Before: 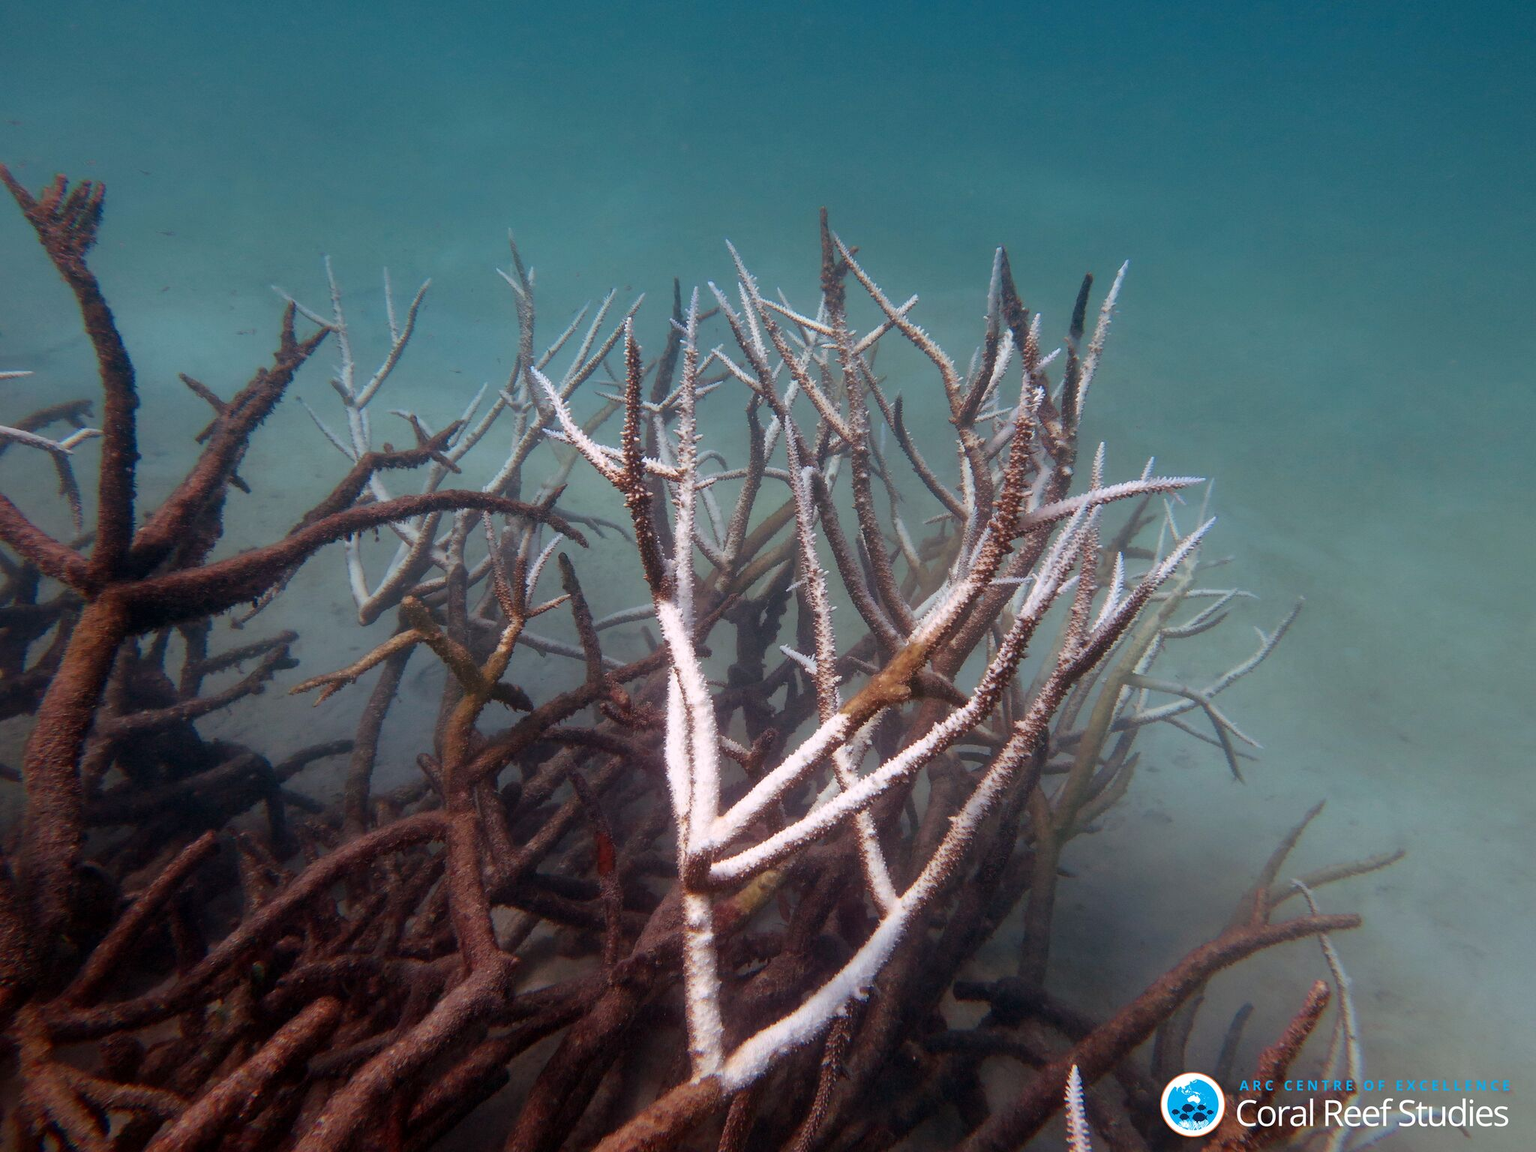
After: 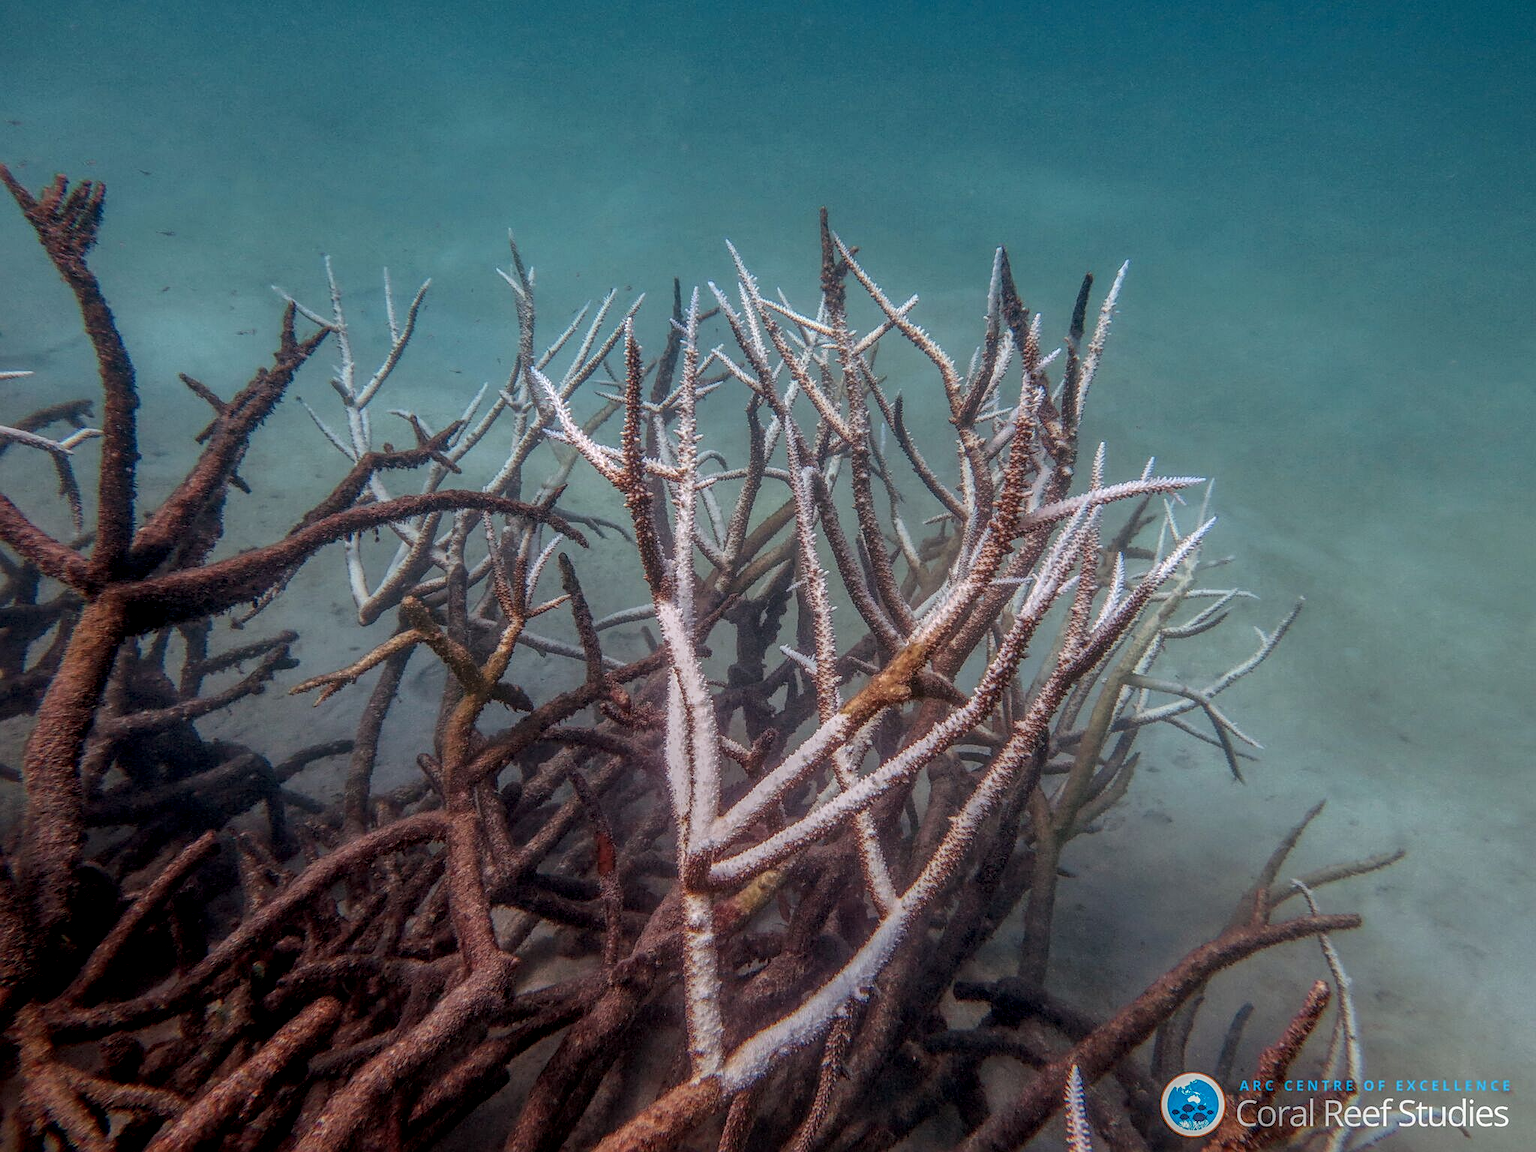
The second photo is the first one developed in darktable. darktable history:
local contrast: highlights 4%, shadows 2%, detail 199%, midtone range 0.248
sharpen: on, module defaults
tone equalizer: edges refinement/feathering 500, mask exposure compensation -1.57 EV, preserve details no
